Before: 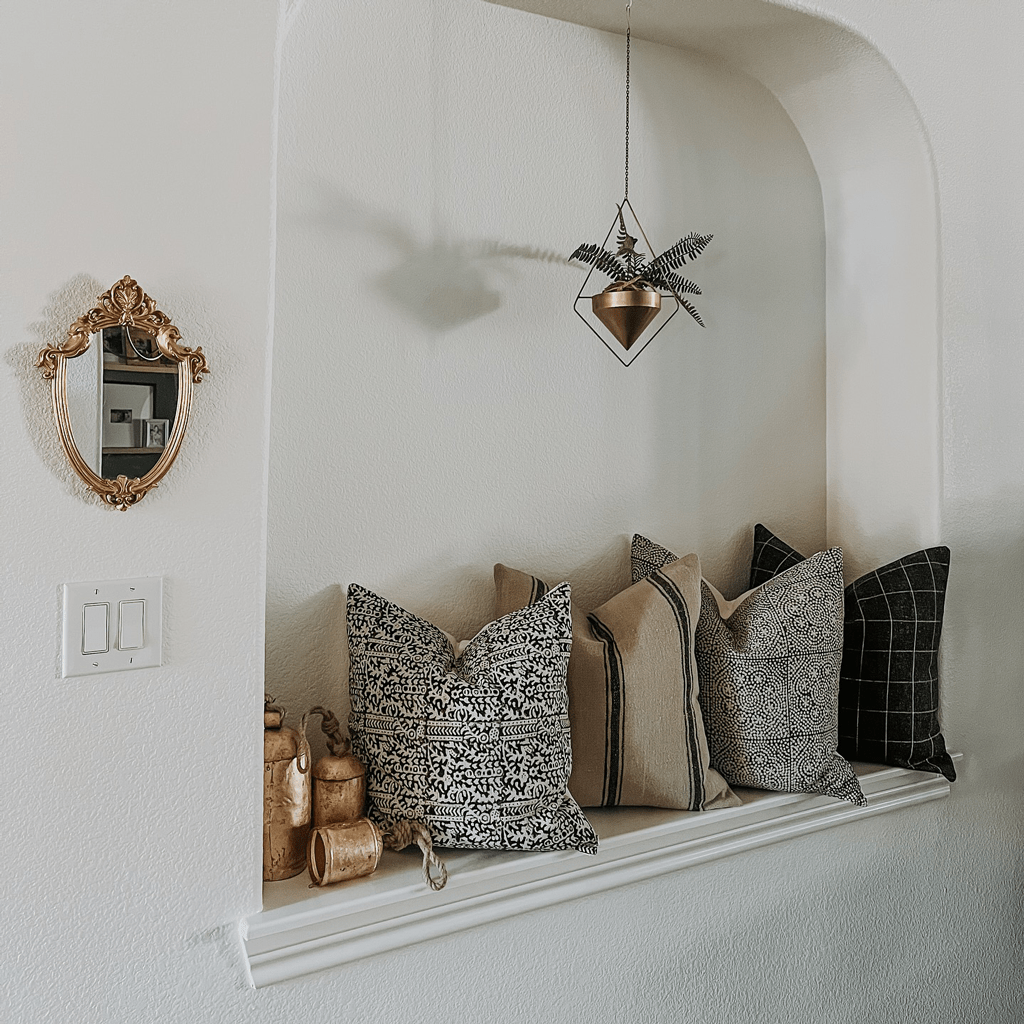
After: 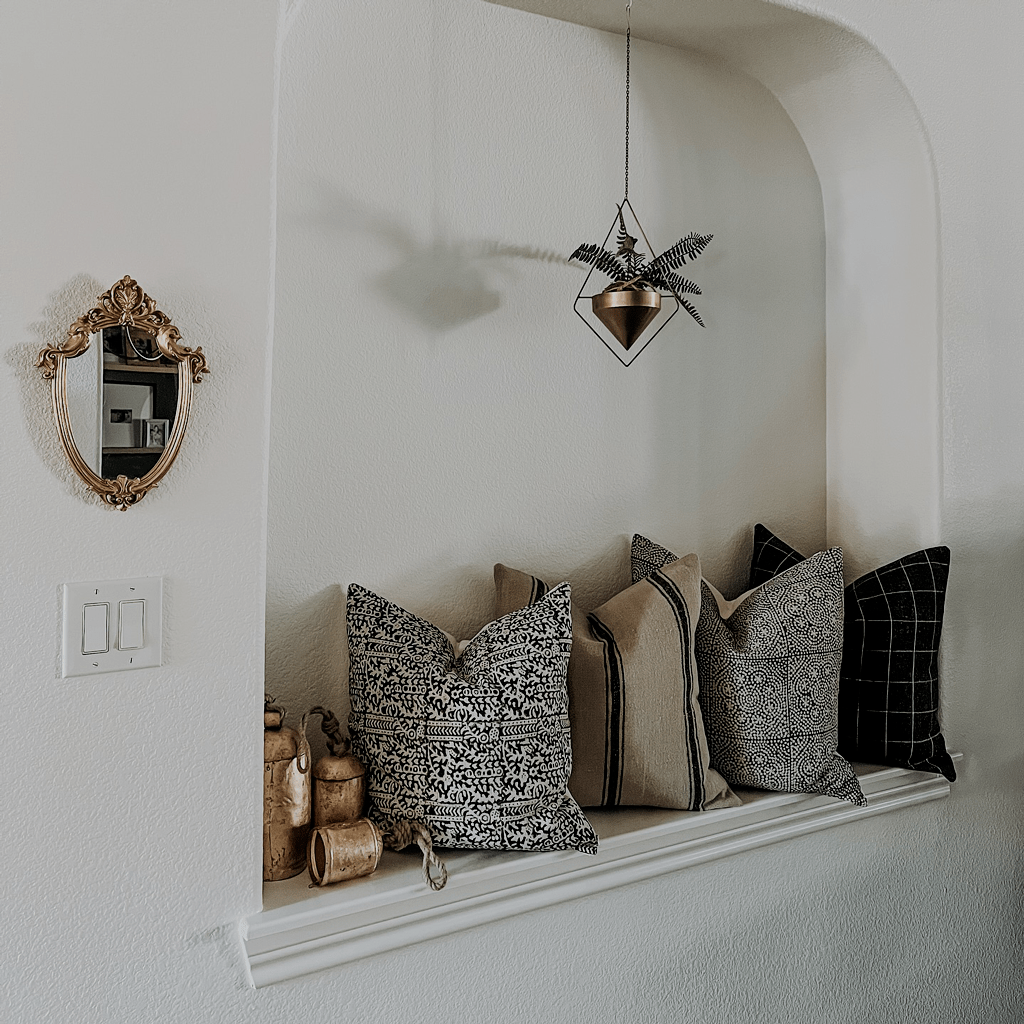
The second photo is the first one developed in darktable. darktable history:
filmic rgb: black relative exposure -7.71 EV, white relative exposure 4.42 EV, hardness 3.75, latitude 49.86%, contrast 1.1
tone equalizer: edges refinement/feathering 500, mask exposure compensation -1.57 EV, preserve details no
tone curve: curves: ch0 [(0, 0) (0.405, 0.351) (1, 1)], color space Lab, linked channels, preserve colors none
